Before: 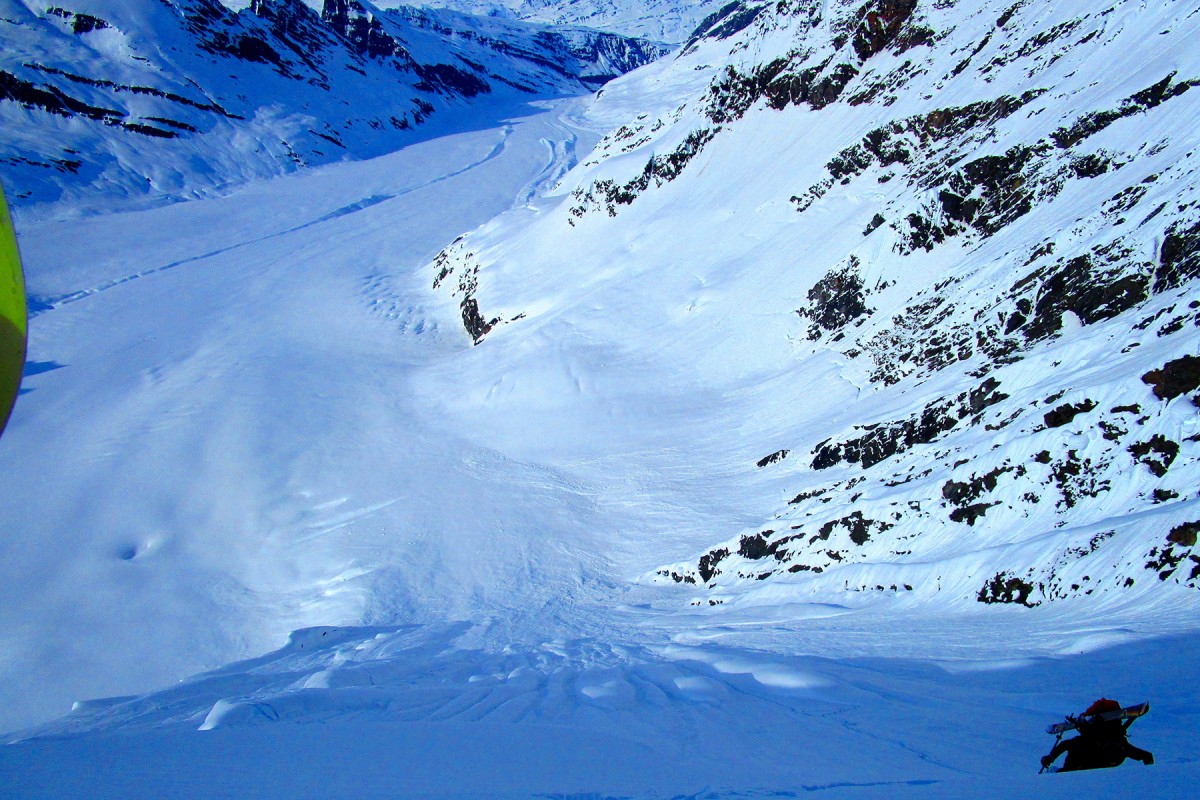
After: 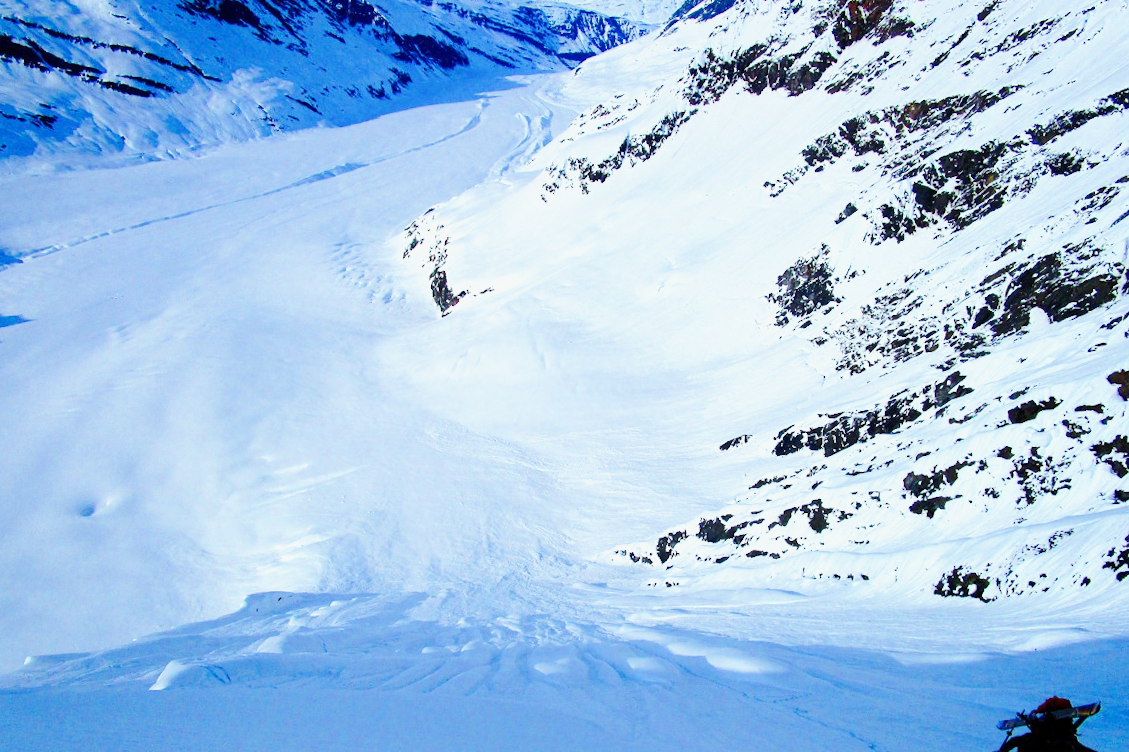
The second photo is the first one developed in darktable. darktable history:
base curve: curves: ch0 [(0, 0) (0.025, 0.046) (0.112, 0.277) (0.467, 0.74) (0.814, 0.929) (1, 0.942)], preserve colors none
crop and rotate: angle -2.42°
